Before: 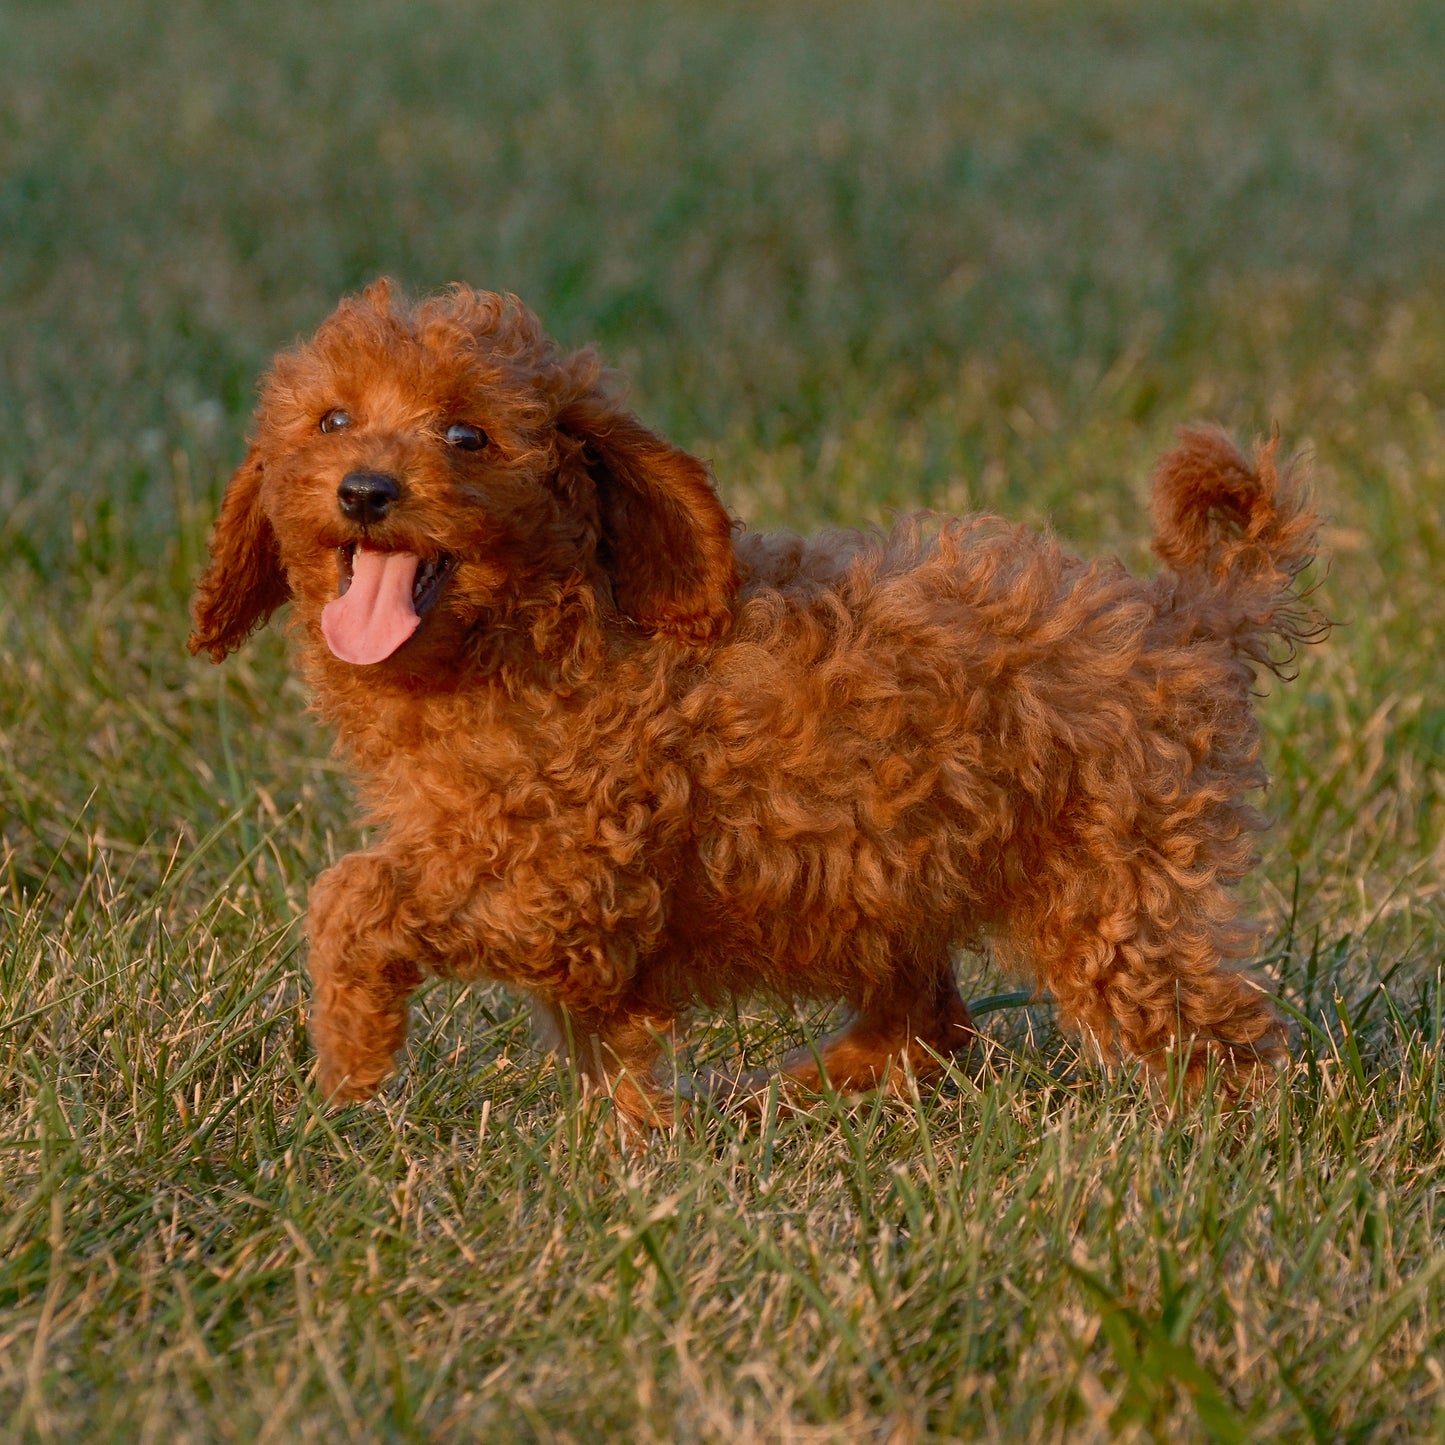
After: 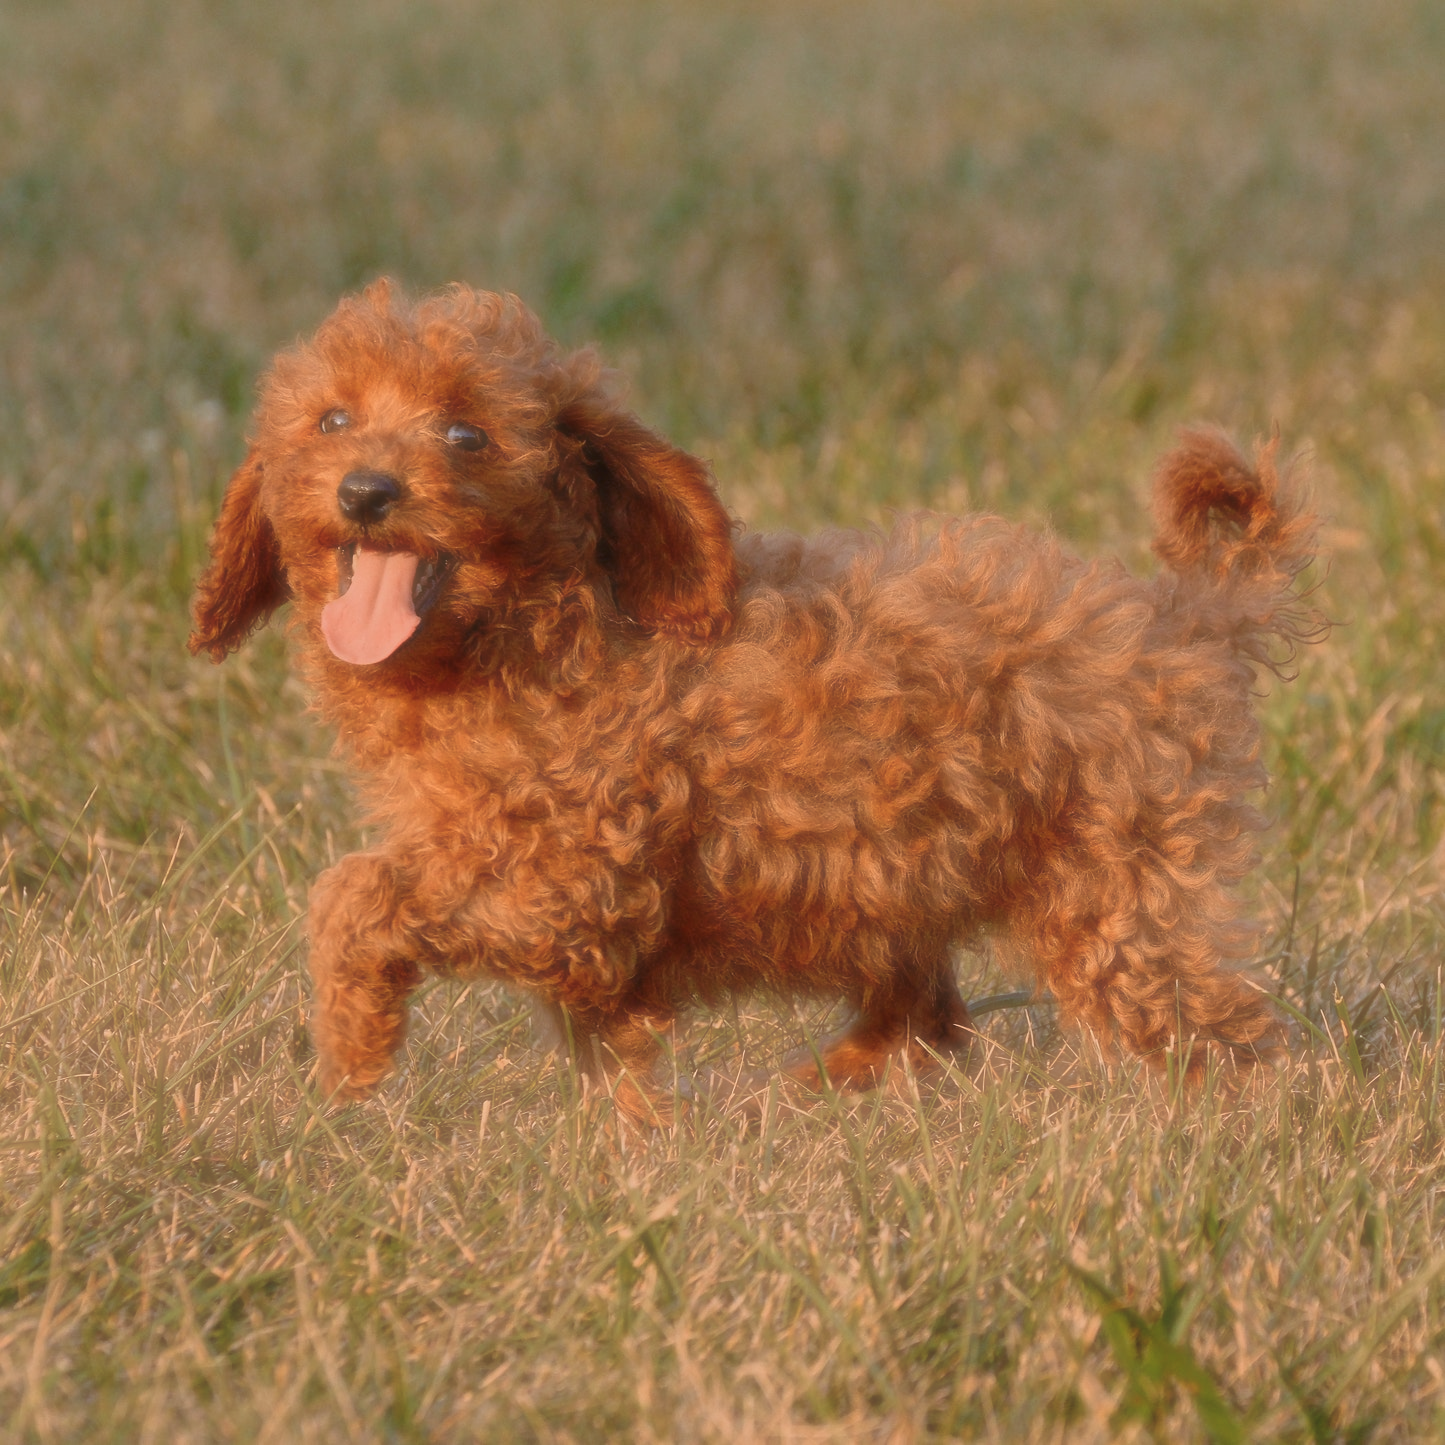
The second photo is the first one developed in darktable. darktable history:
haze removal: strength -0.9, distance 0.225, compatibility mode true, adaptive false
exposure: exposure 0.485 EV, compensate highlight preservation false
